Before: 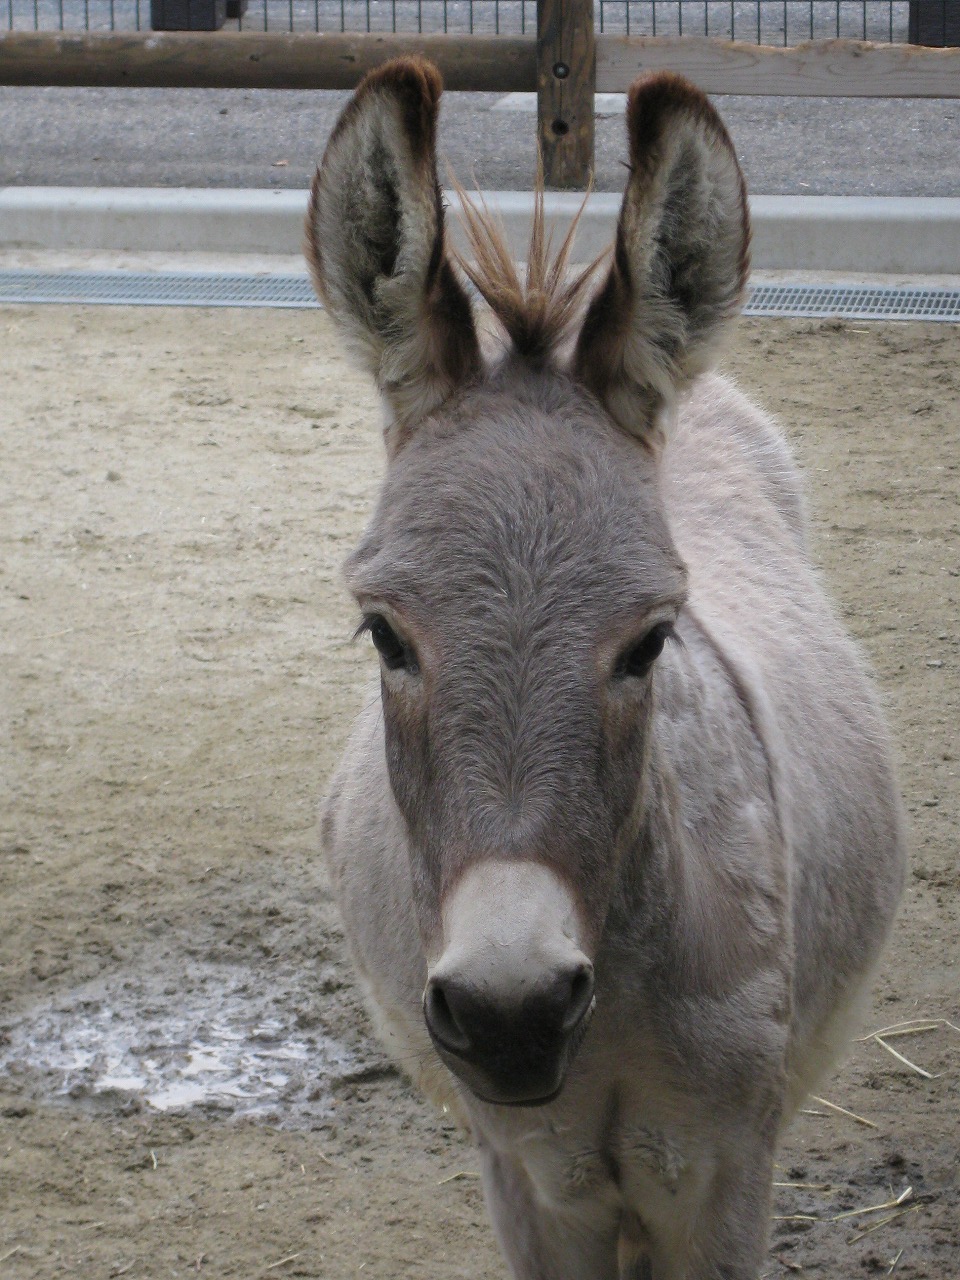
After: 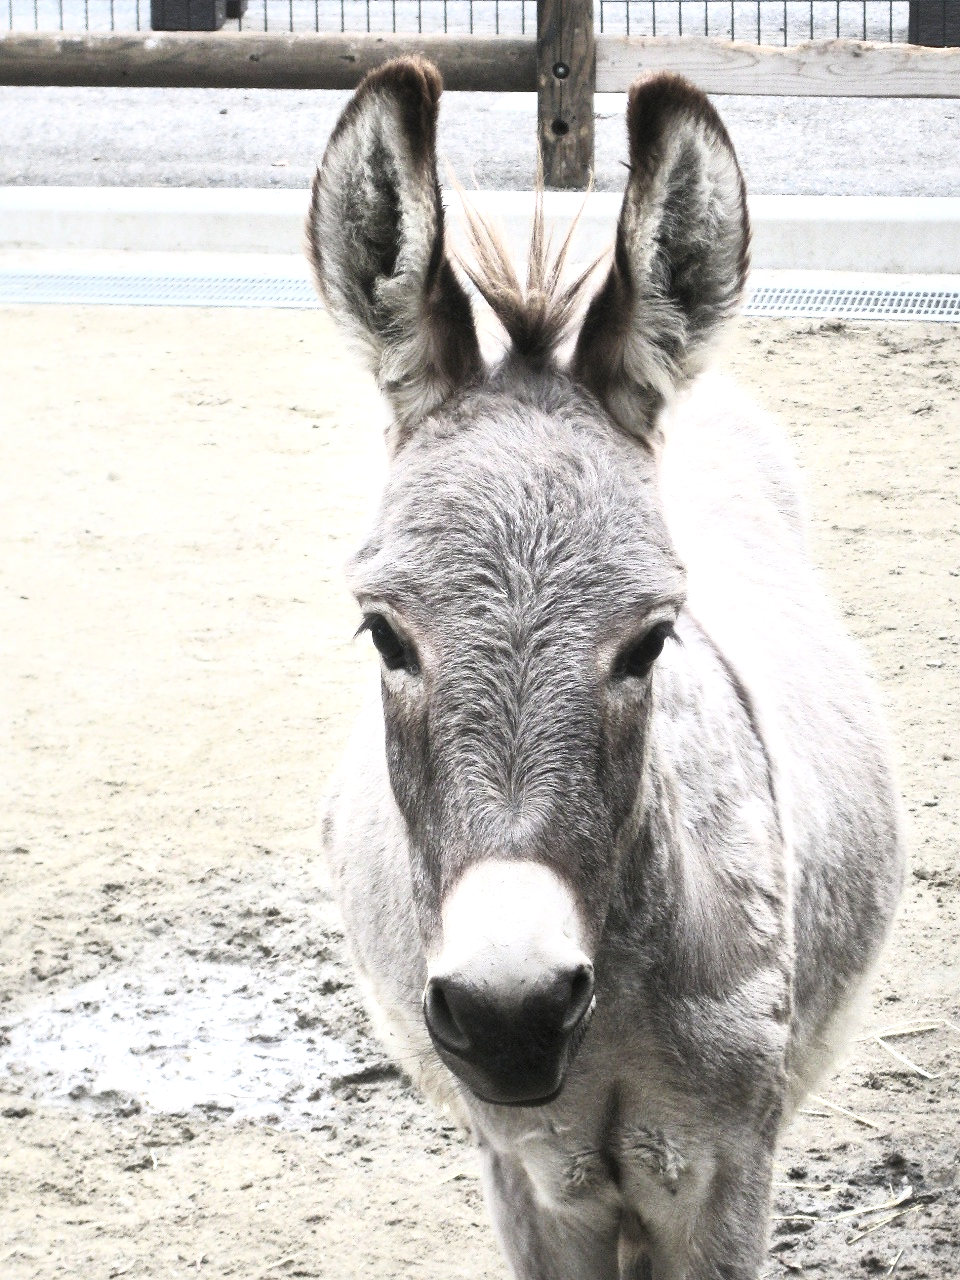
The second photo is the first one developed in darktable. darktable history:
local contrast: mode bilateral grid, contrast 20, coarseness 50, detail 171%, midtone range 0.2
exposure: black level correction 0, exposure 0.6 EV, compensate highlight preservation false
contrast brightness saturation: contrast 0.57, brightness 0.57, saturation -0.34
